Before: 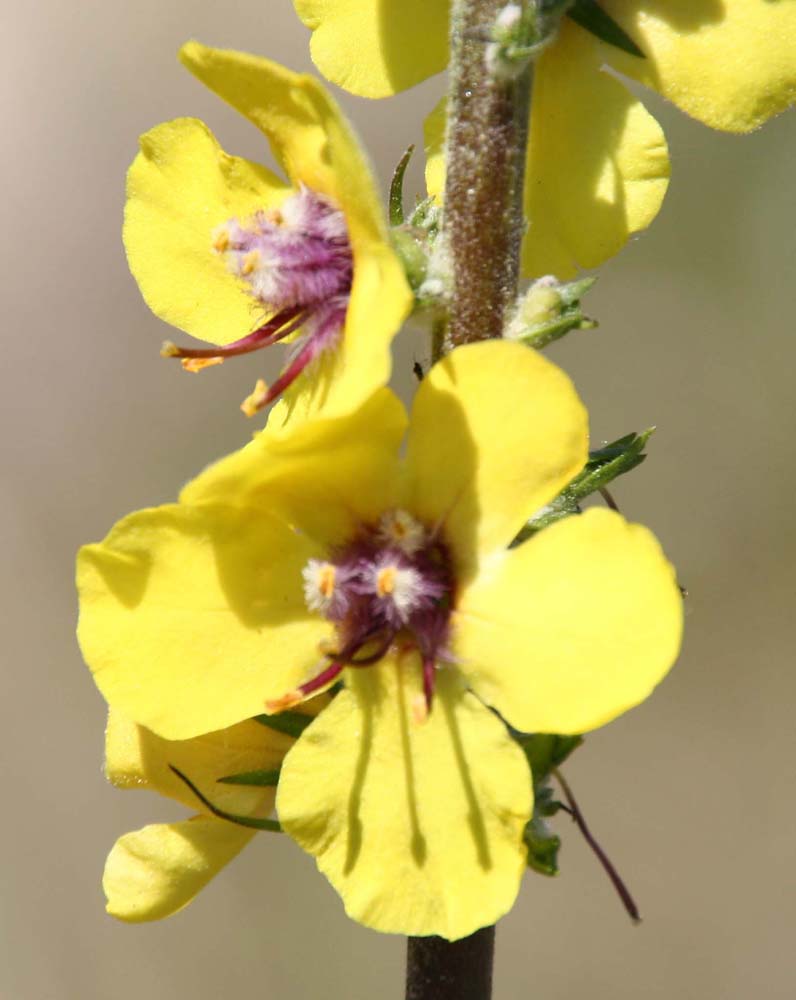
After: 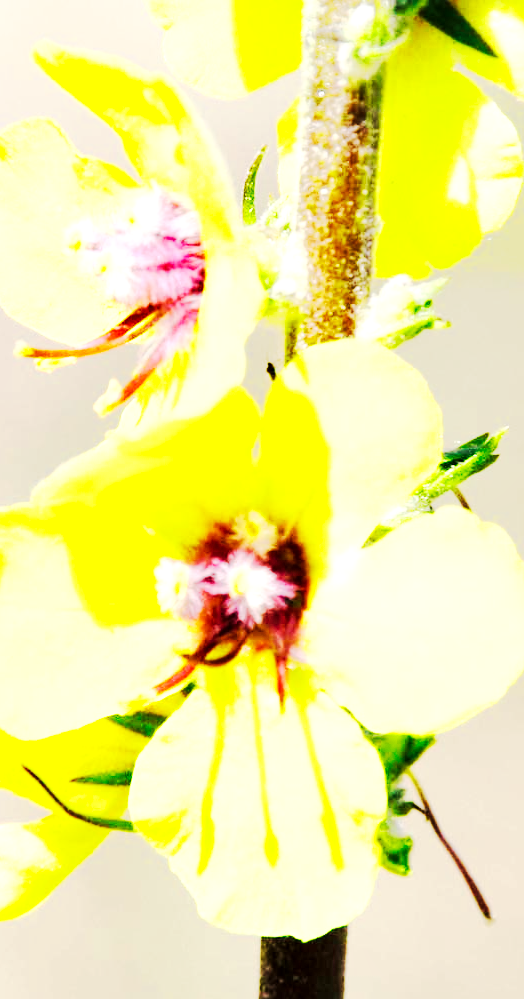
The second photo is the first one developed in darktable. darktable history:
exposure: black level correction 0, exposure 0.699 EV, compensate highlight preservation false
contrast brightness saturation: brightness 0.088, saturation 0.191
crop and rotate: left 18.548%, right 15.577%
color zones: curves: ch0 [(0.473, 0.374) (0.742, 0.784)]; ch1 [(0.354, 0.737) (0.742, 0.705)]; ch2 [(0.318, 0.421) (0.758, 0.532)], mix -133.26%
local contrast: highlights 103%, shadows 101%, detail 120%, midtone range 0.2
tone curve: curves: ch0 [(0, 0) (0.086, 0.006) (0.148, 0.021) (0.245, 0.105) (0.374, 0.401) (0.444, 0.631) (0.778, 0.915) (1, 1)], preserve colors none
